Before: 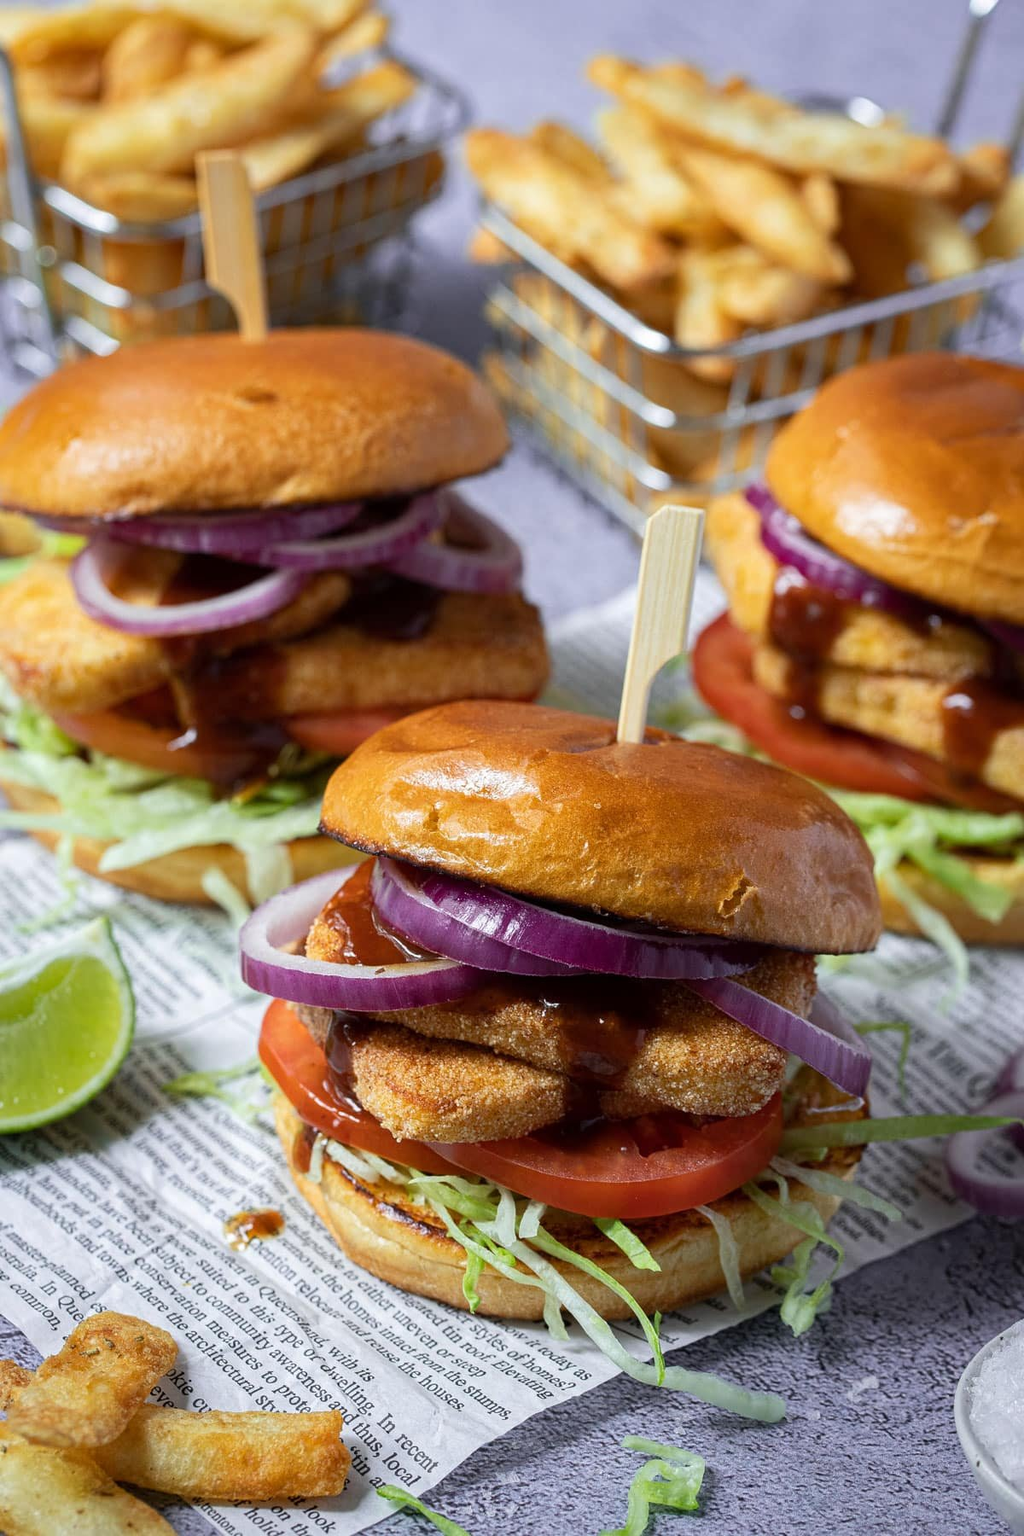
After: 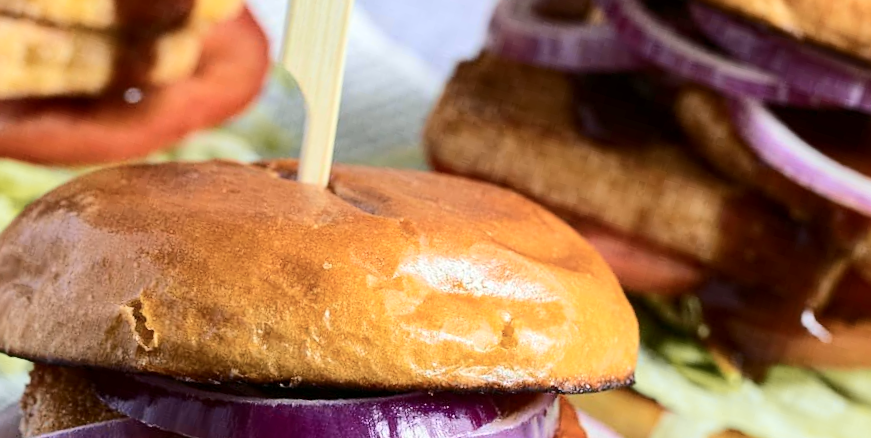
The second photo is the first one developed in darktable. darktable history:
tone curve: curves: ch0 [(0, 0) (0.21, 0.21) (0.43, 0.586) (0.65, 0.793) (1, 1)]; ch1 [(0, 0) (0.382, 0.447) (0.492, 0.484) (0.544, 0.547) (0.583, 0.578) (0.599, 0.595) (0.67, 0.673) (1, 1)]; ch2 [(0, 0) (0.411, 0.382) (0.492, 0.5) (0.531, 0.534) (0.56, 0.573) (0.599, 0.602) (0.696, 0.693) (1, 1)], color space Lab, independent channels, preserve colors none
crop and rotate: angle 16.12°, top 30.835%, bottom 35.653%
local contrast: mode bilateral grid, contrast 10, coarseness 25, detail 115%, midtone range 0.2
